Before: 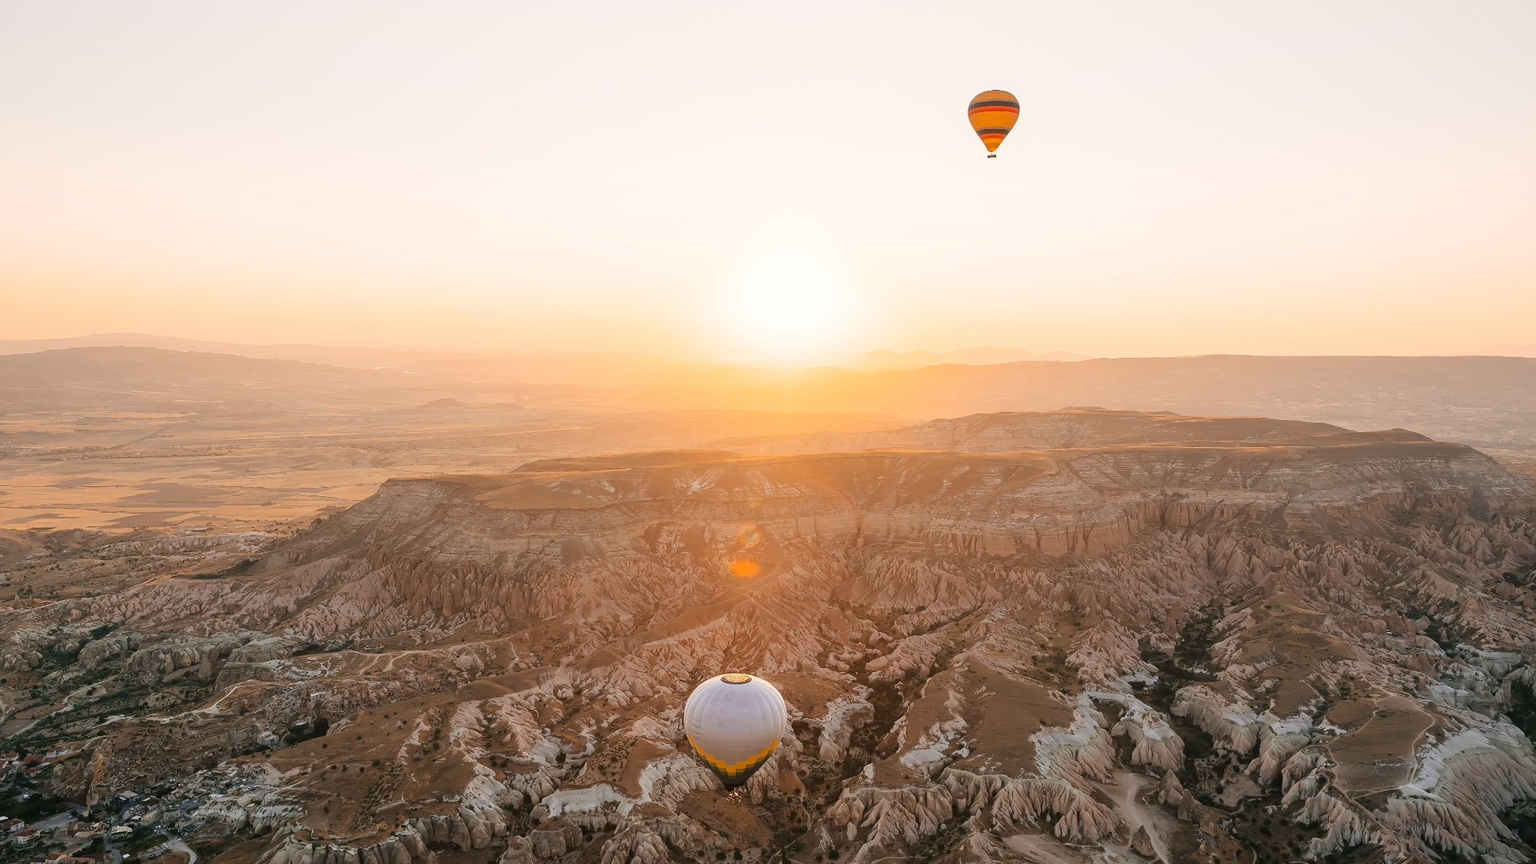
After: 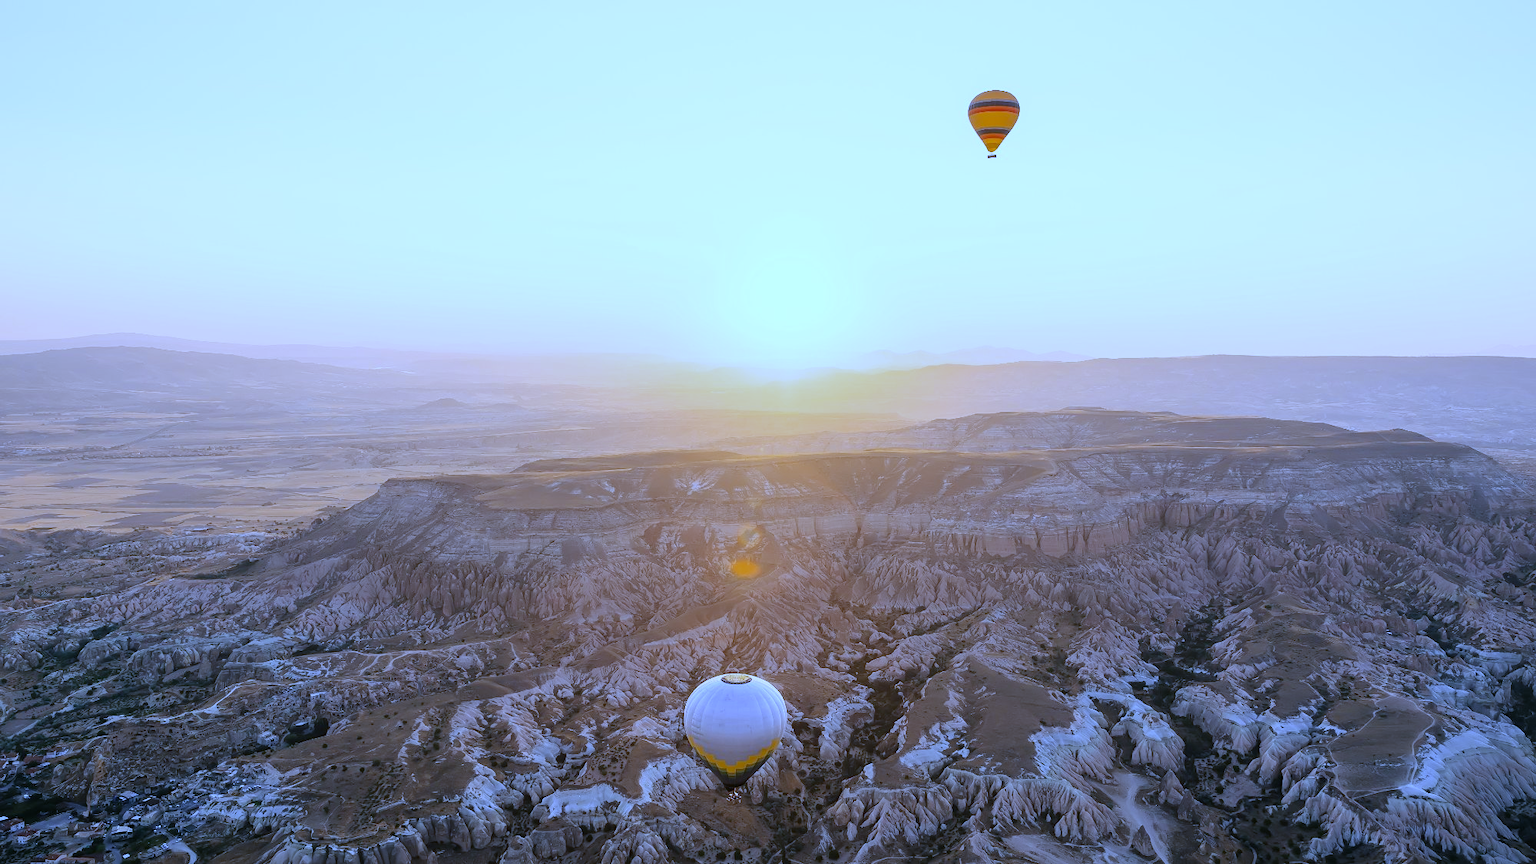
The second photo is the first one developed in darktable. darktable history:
exposure: black level correction 0.001, compensate highlight preservation false
white balance: red 0.766, blue 1.537
